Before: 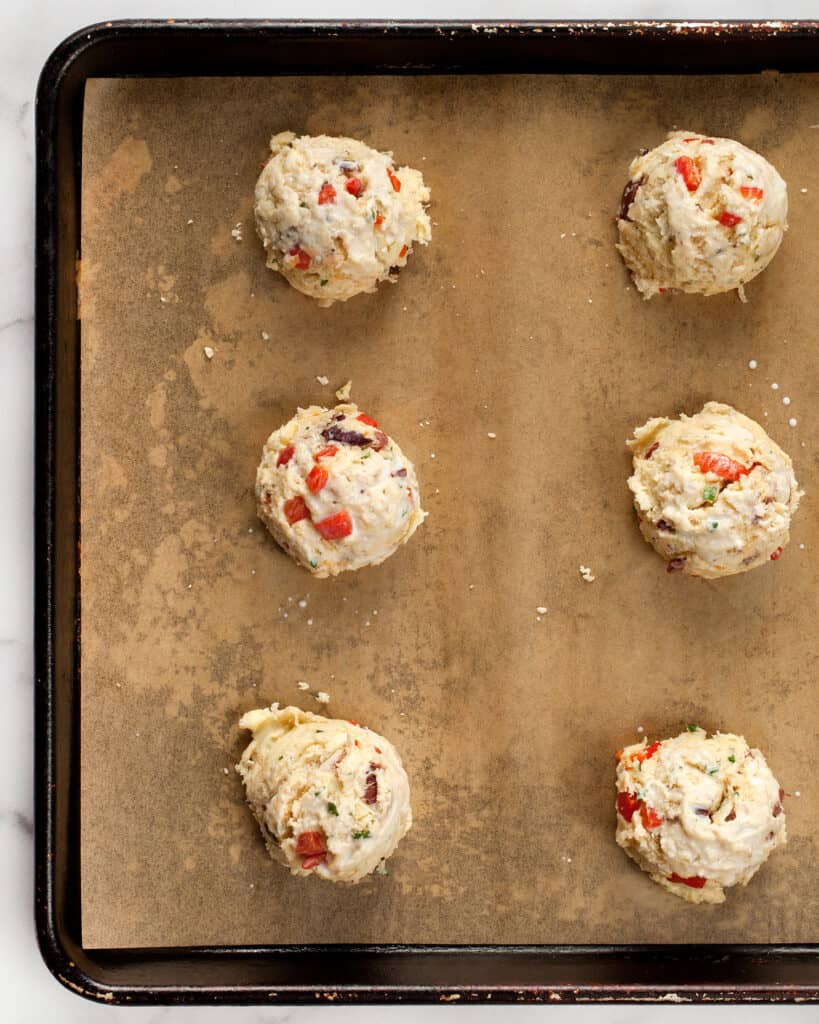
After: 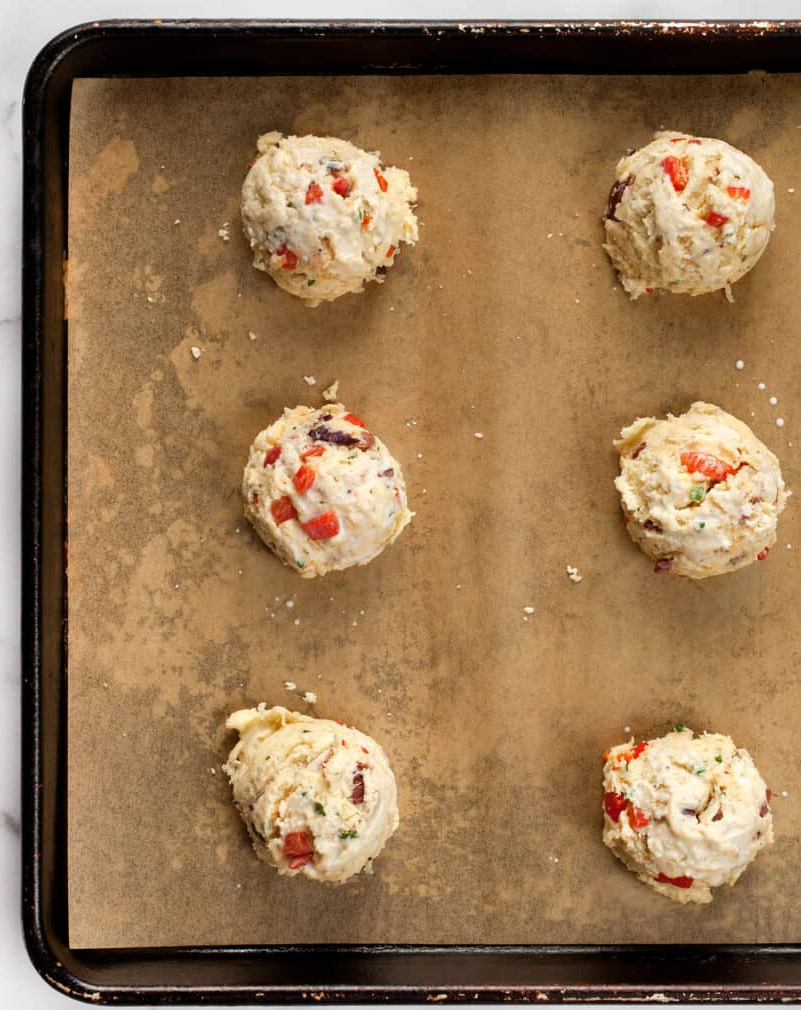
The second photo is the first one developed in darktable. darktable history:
crop and rotate: left 1.659%, right 0.515%, bottom 1.322%
